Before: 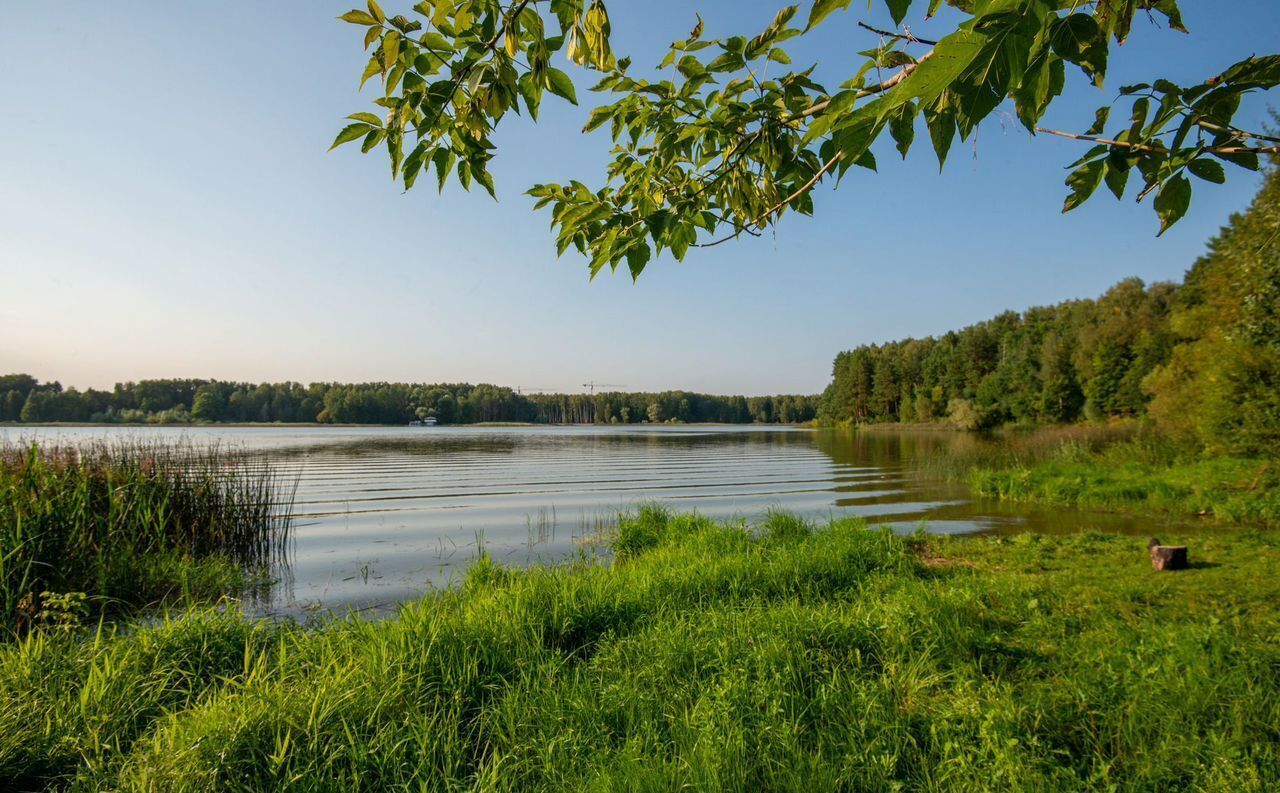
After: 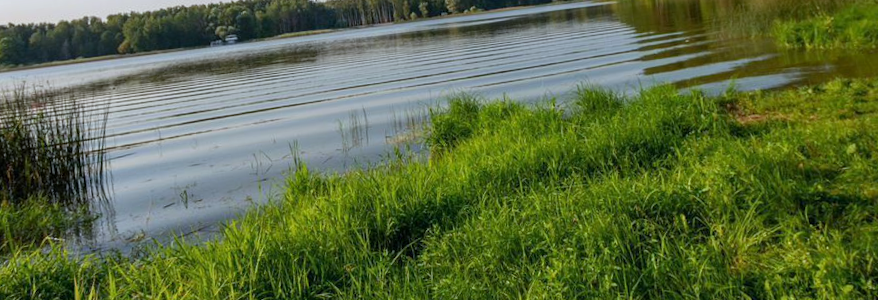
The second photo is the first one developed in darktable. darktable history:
rotate and perspective: rotation -6.83°, automatic cropping off
white balance: red 0.954, blue 1.079
crop: left 18.091%, top 51.13%, right 17.525%, bottom 16.85%
